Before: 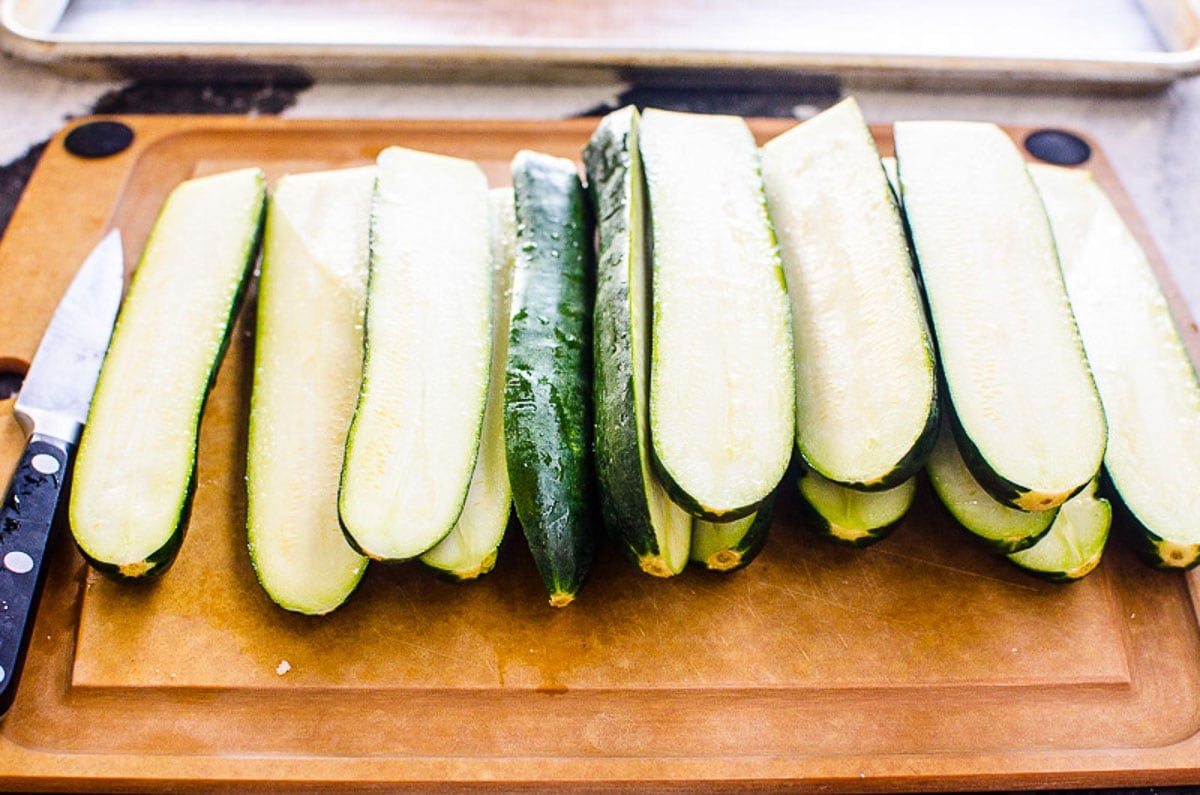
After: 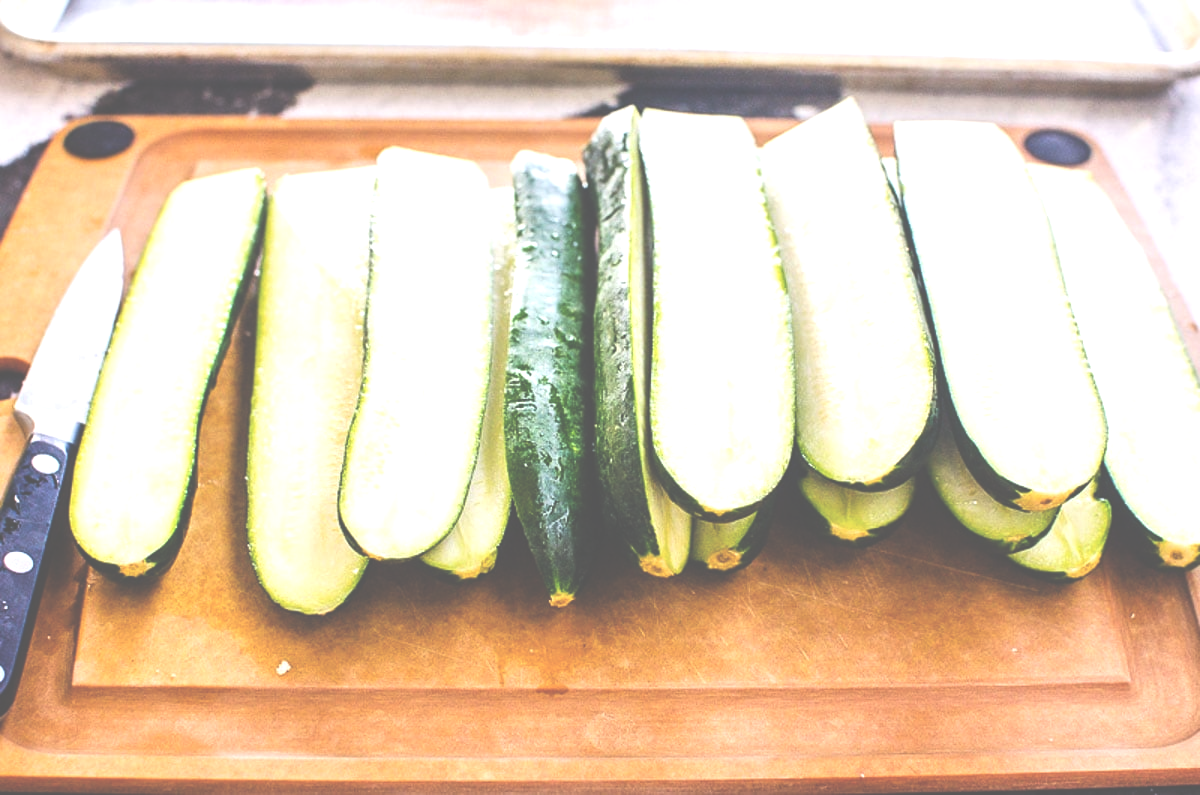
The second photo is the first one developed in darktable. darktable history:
exposure: black level correction -0.072, exposure 0.501 EV, compensate highlight preservation false
